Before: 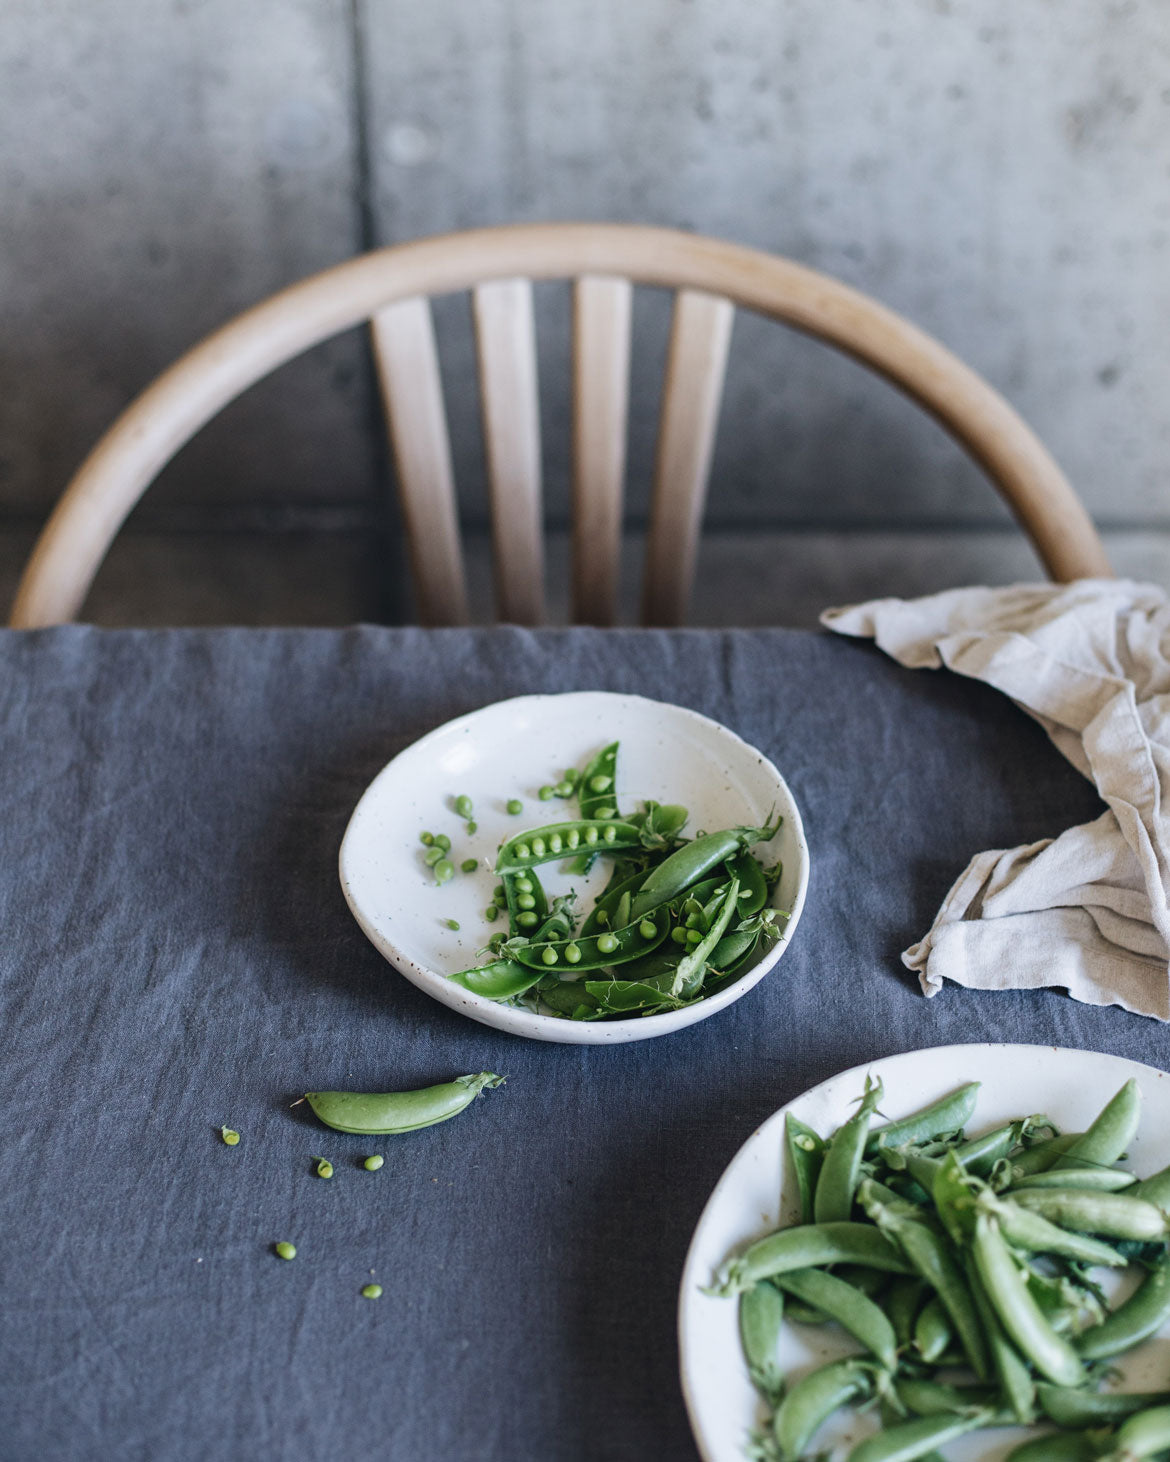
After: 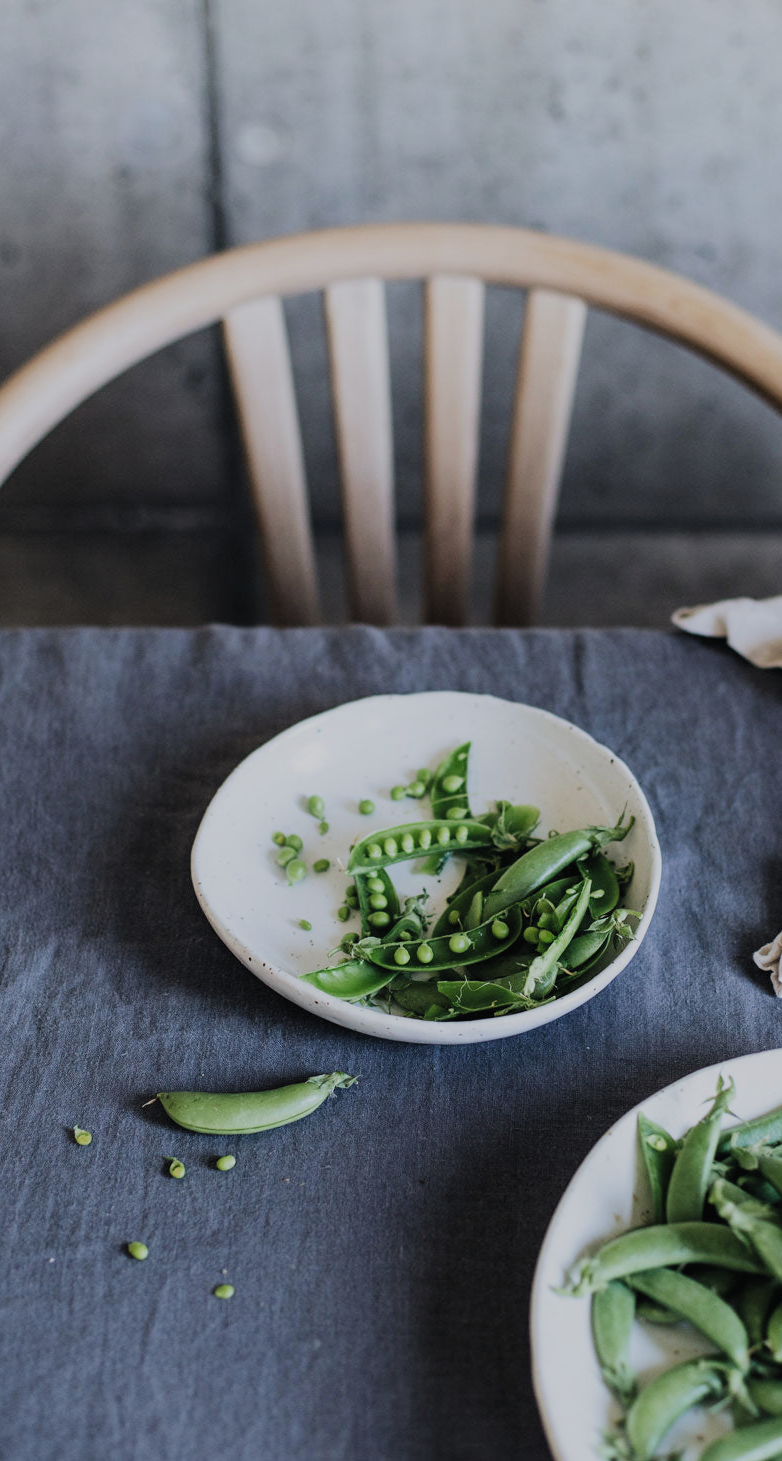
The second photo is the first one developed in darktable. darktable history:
filmic rgb: black relative exposure -7.65 EV, white relative exposure 4.56 EV, hardness 3.61, contrast 1.054, color science v5 (2021), contrast in shadows safe, contrast in highlights safe
crop and rotate: left 12.71%, right 20.438%
